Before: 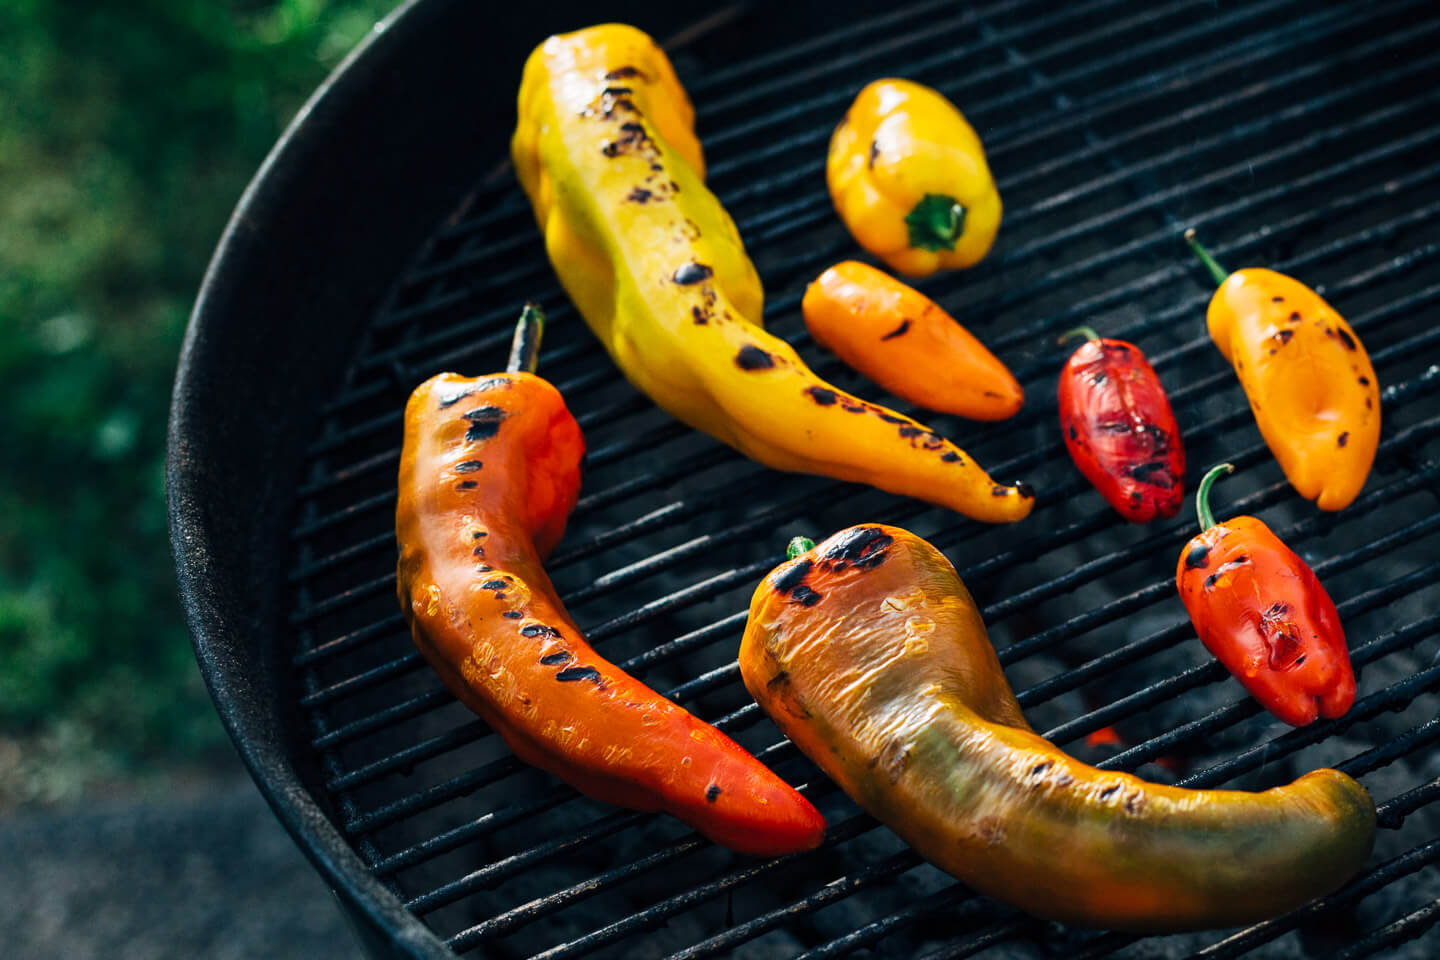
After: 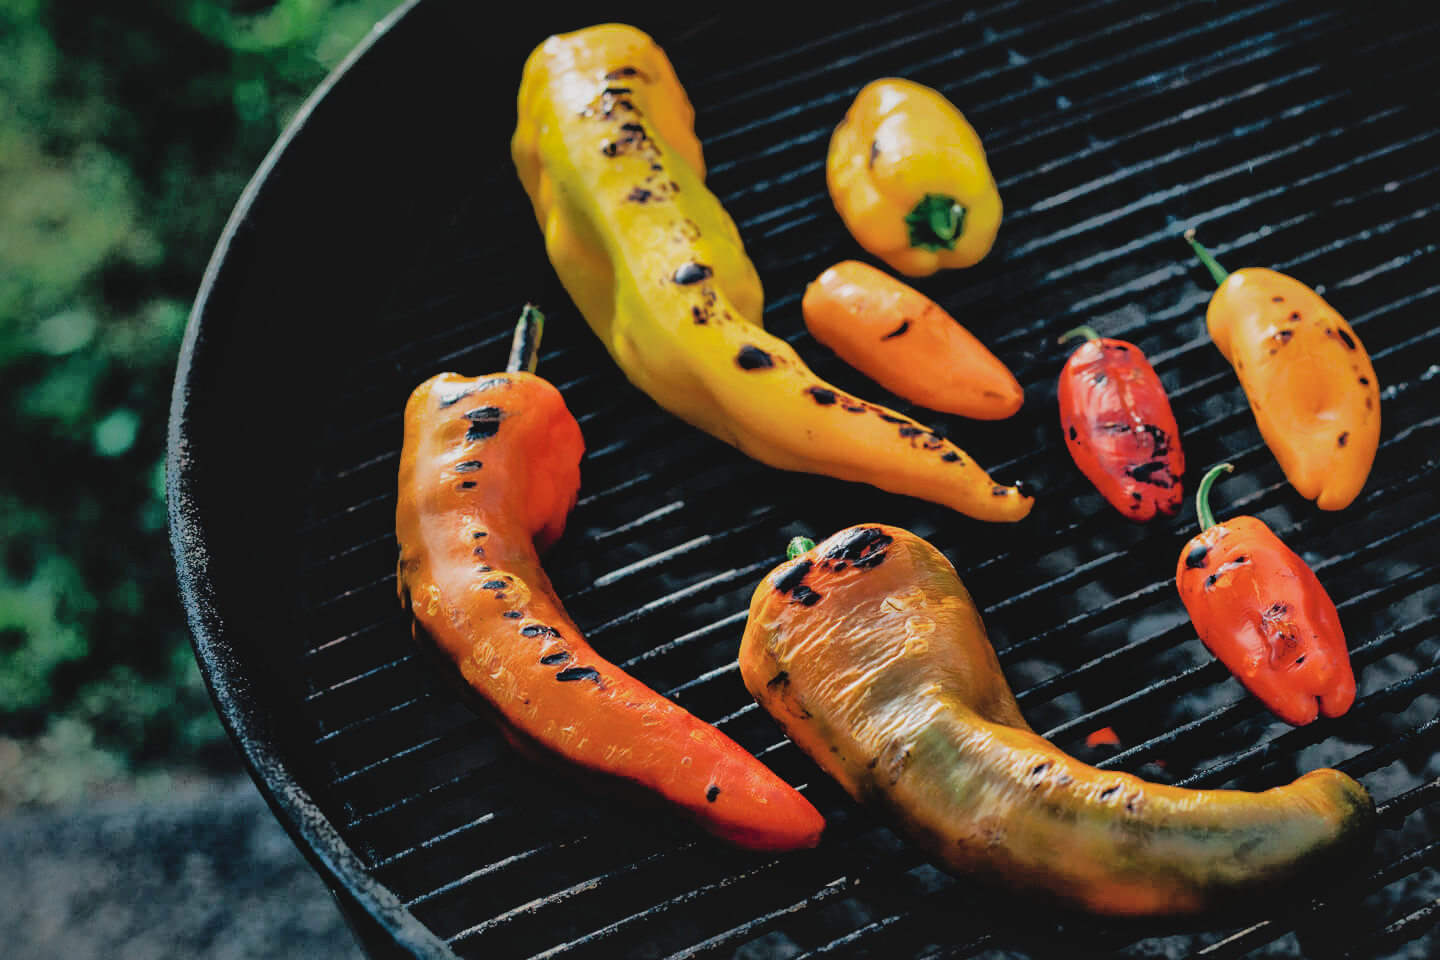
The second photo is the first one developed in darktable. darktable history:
filmic rgb: black relative exposure -6.35 EV, white relative exposure 2.79 EV, target black luminance 0%, hardness 4.57, latitude 68.02%, contrast 1.292, shadows ↔ highlights balance -3.46%
shadows and highlights: shadows 60.33, highlights -59.75
contrast brightness saturation: contrast -0.075, brightness -0.031, saturation -0.111
local contrast: mode bilateral grid, contrast 20, coarseness 49, detail 119%, midtone range 0.2
